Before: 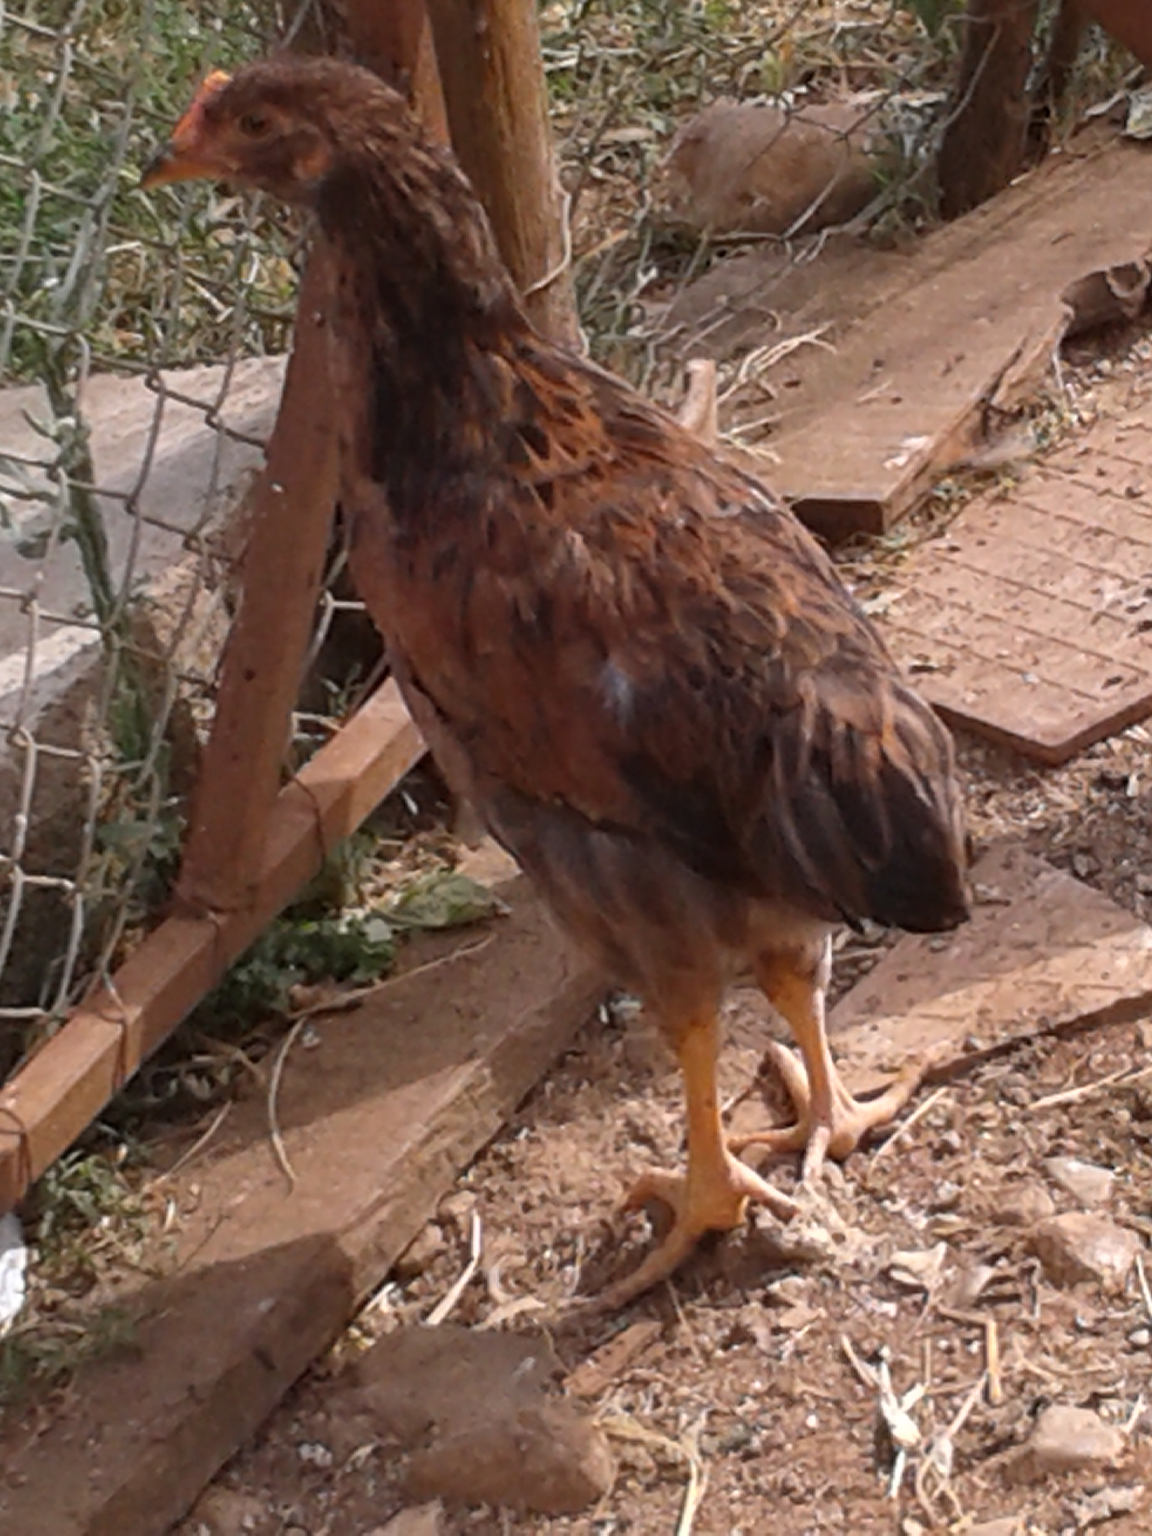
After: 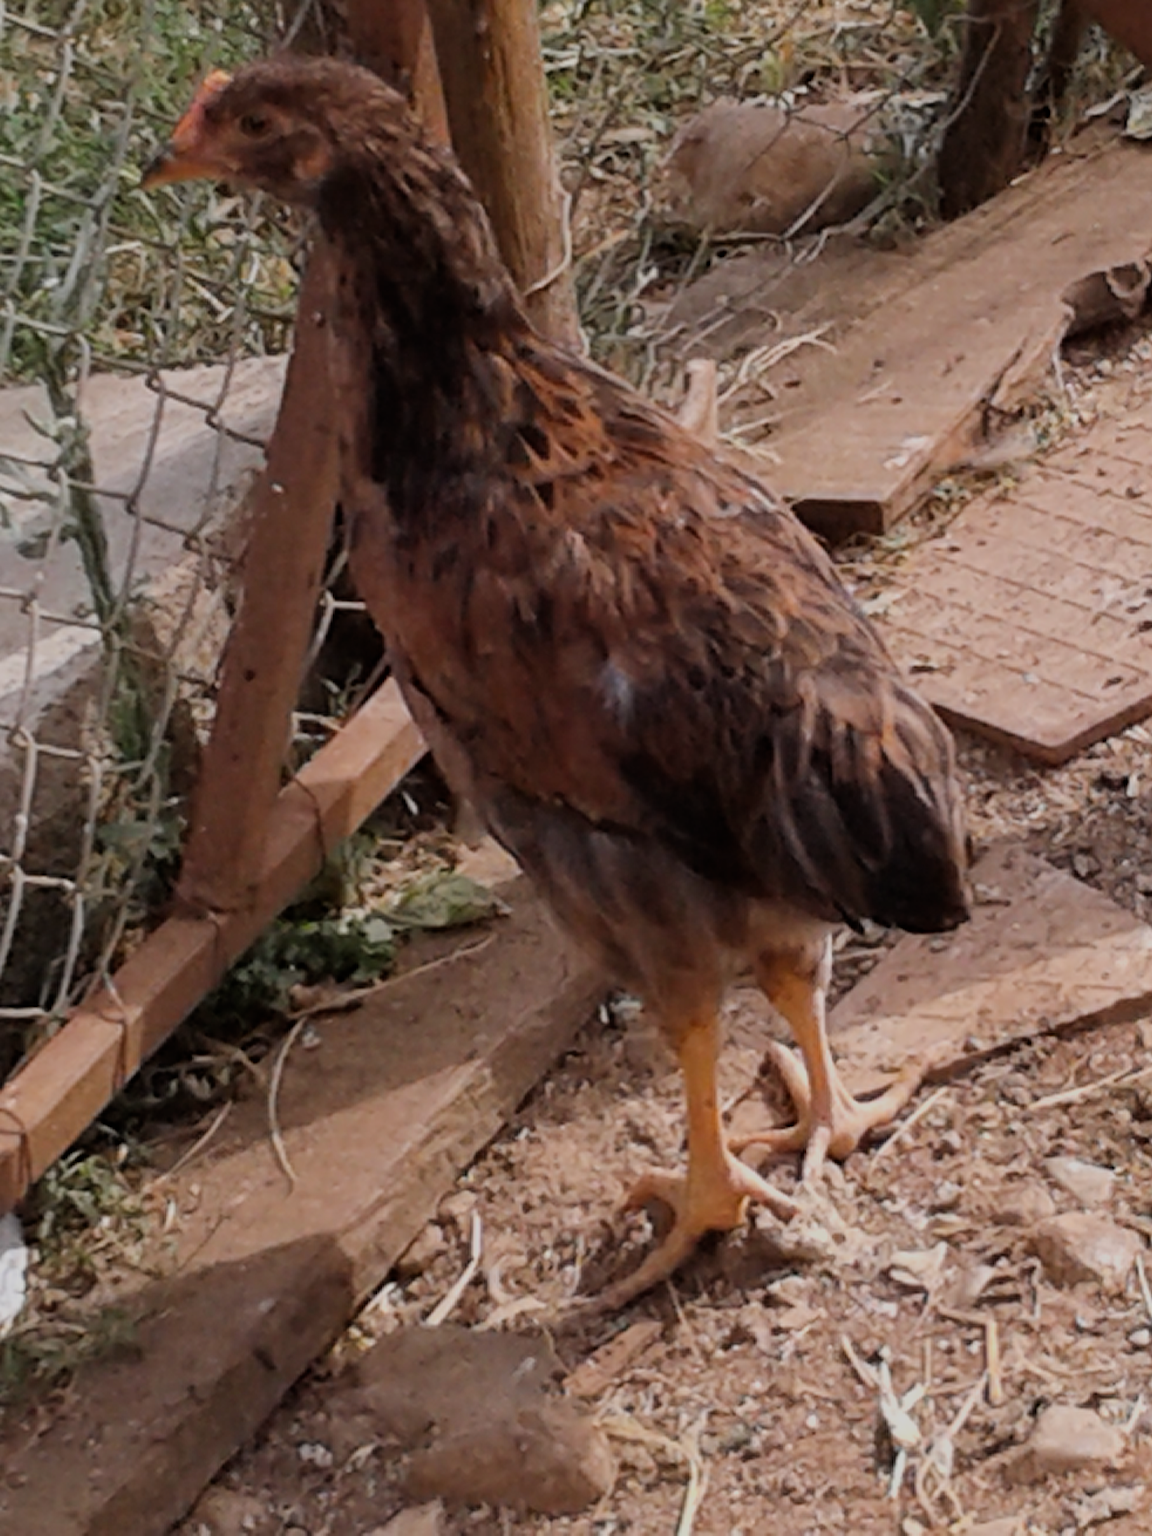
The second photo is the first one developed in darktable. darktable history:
filmic rgb: black relative exposure -7.39 EV, white relative exposure 5.06 EV, threshold 5.96 EV, hardness 3.22, enable highlight reconstruction true
